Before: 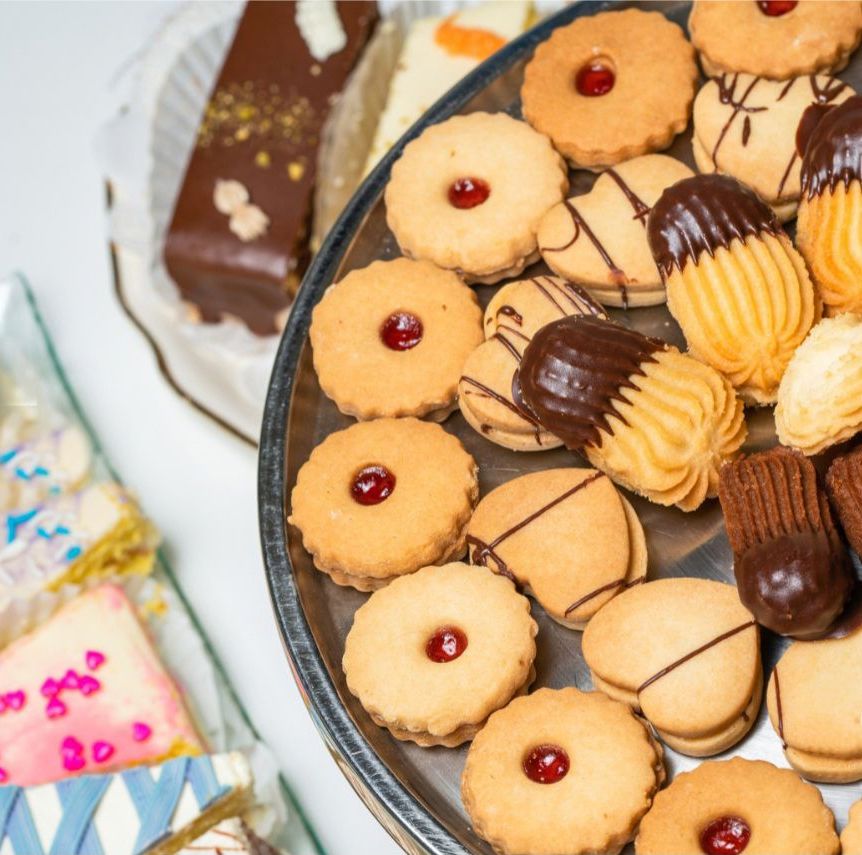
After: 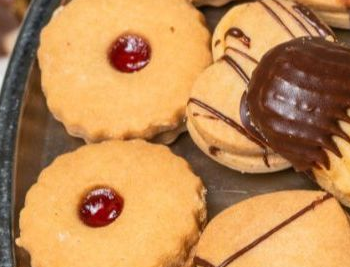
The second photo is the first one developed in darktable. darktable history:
crop: left 31.611%, top 32.631%, right 27.778%, bottom 36.066%
